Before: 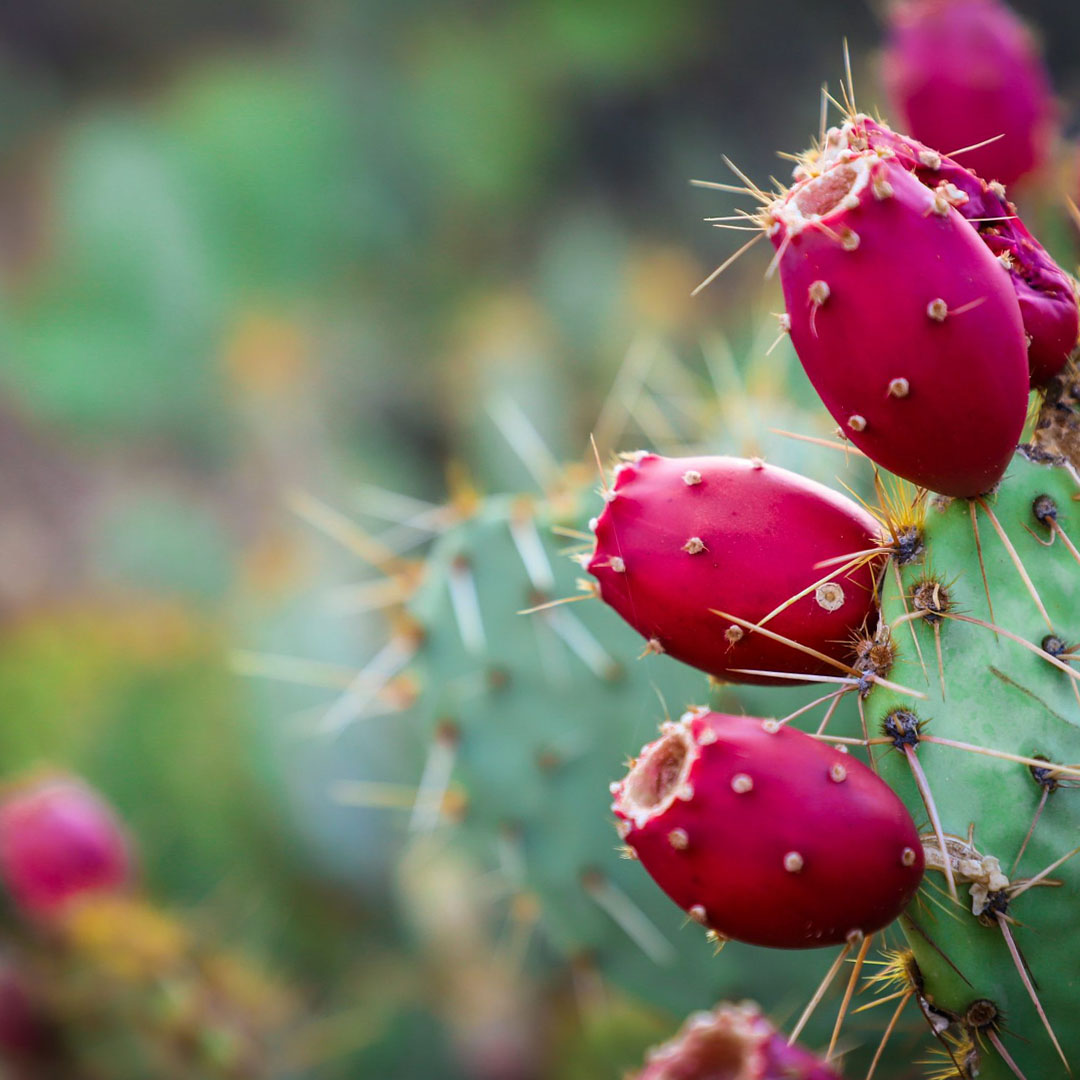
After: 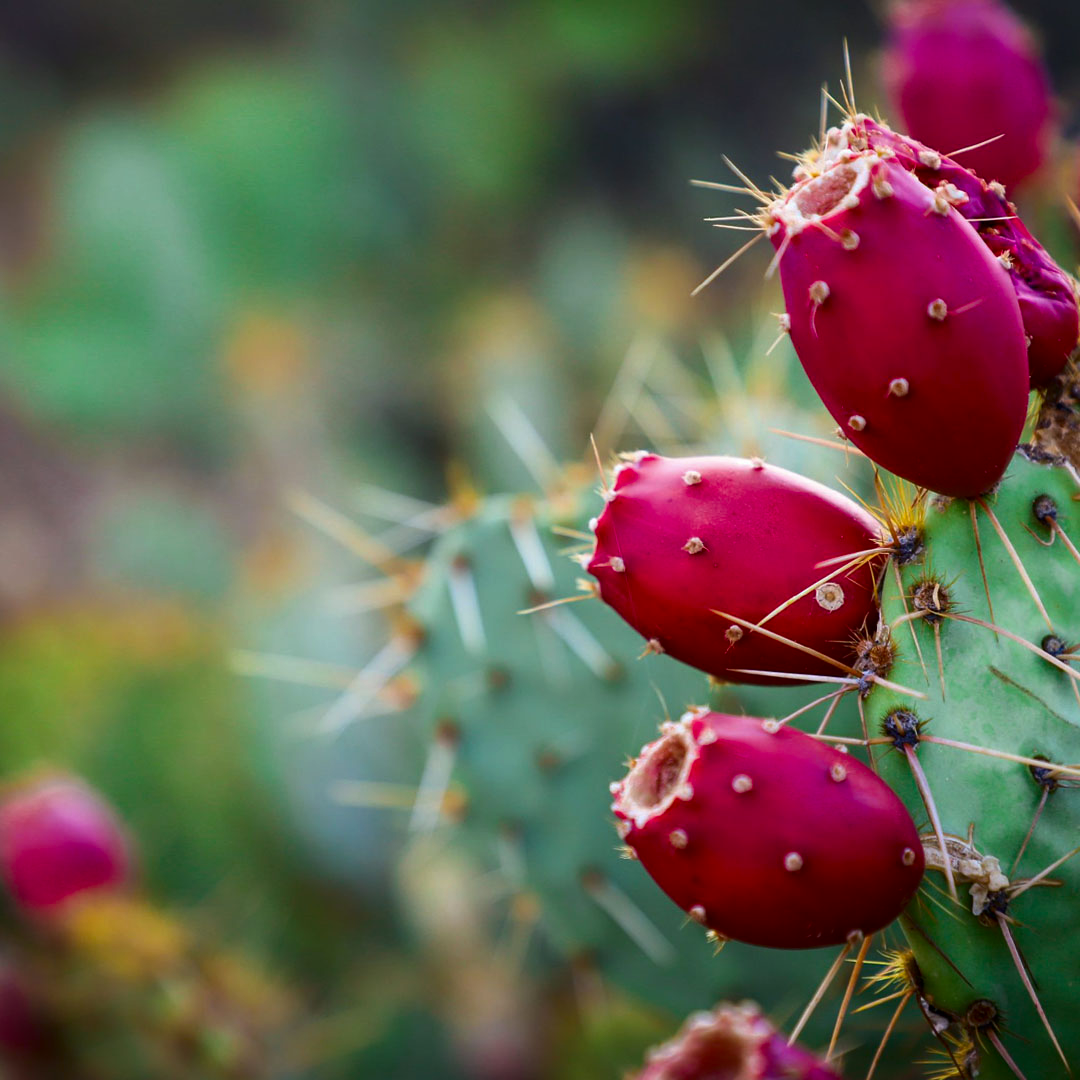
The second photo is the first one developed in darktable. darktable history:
contrast brightness saturation: contrast 0.069, brightness -0.131, saturation 0.06
